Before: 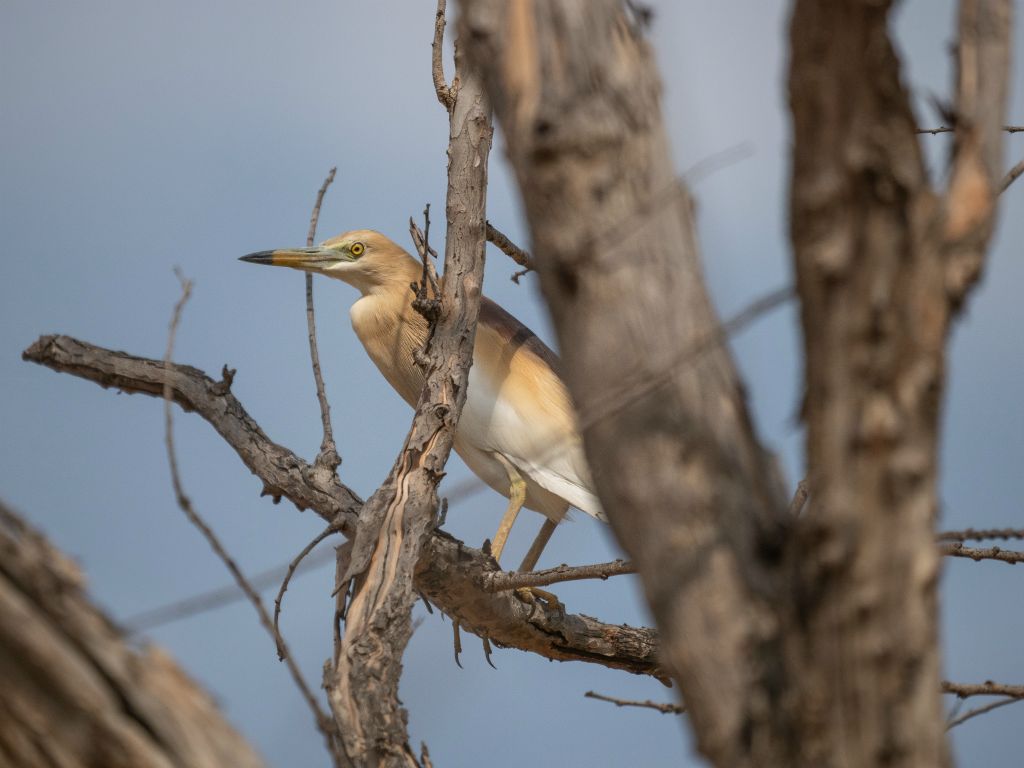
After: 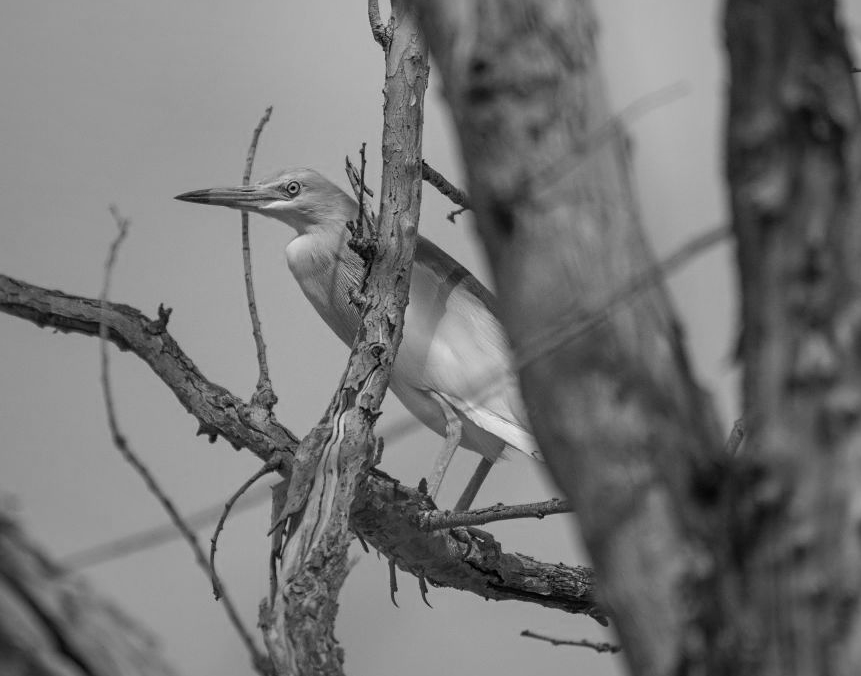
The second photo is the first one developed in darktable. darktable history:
shadows and highlights: soften with gaussian
color calibration: output gray [0.25, 0.35, 0.4, 0], x 0.355, y 0.369, temperature 4732.95 K
sharpen: amount 0.209
crop: left 6.323%, top 7.969%, right 9.53%, bottom 3.889%
